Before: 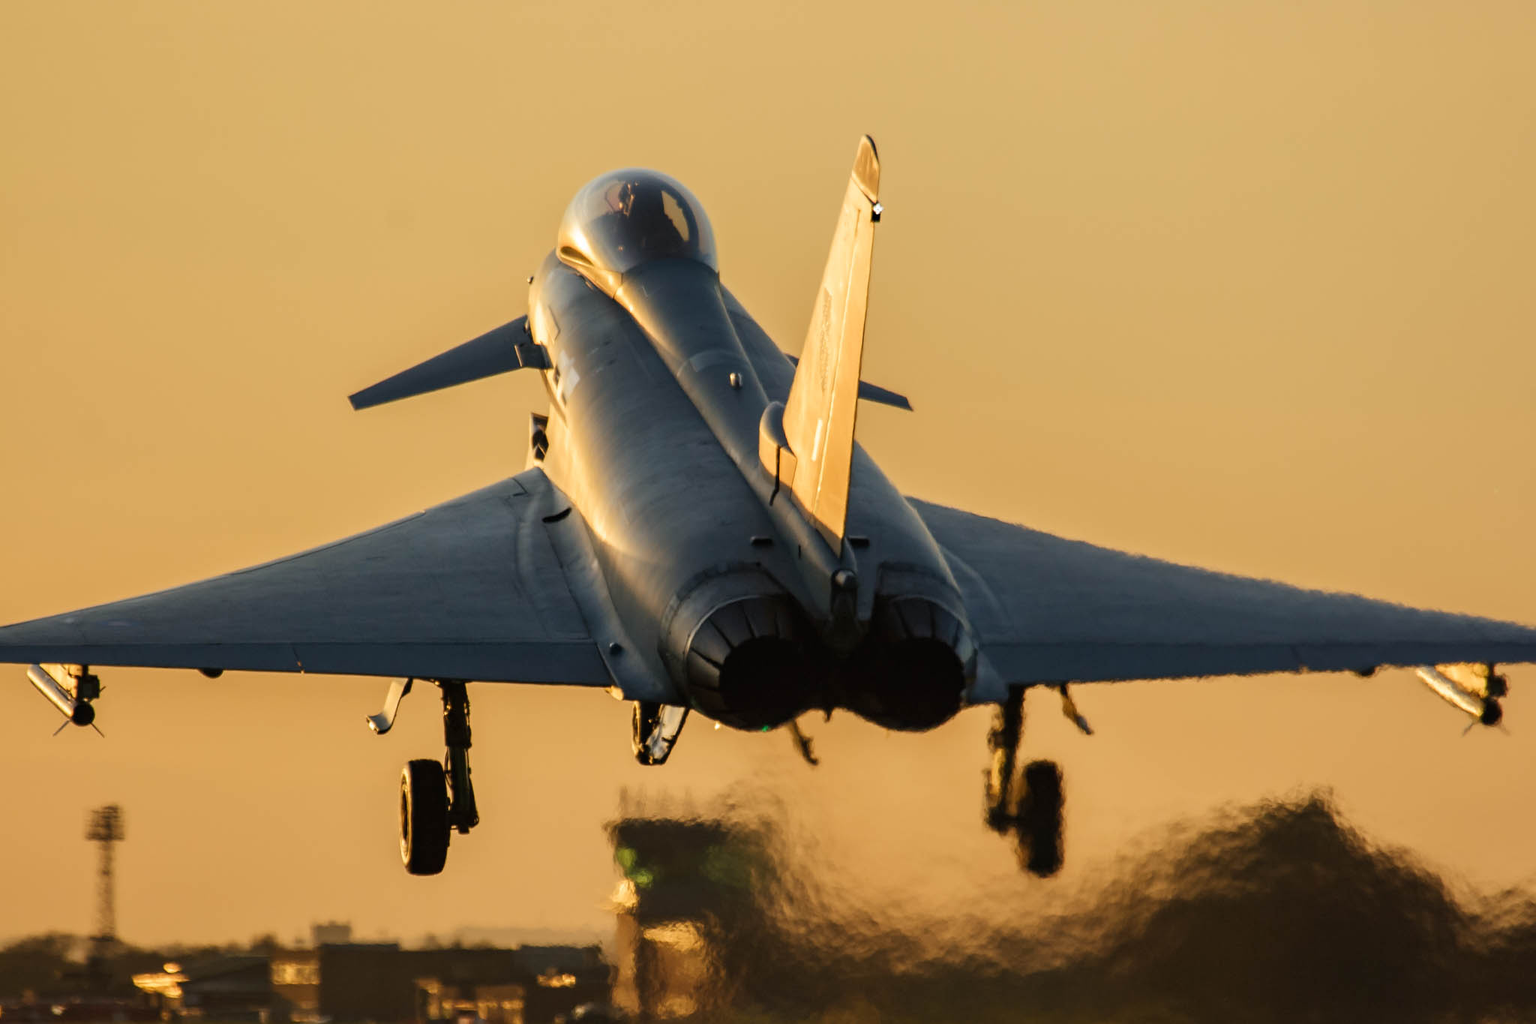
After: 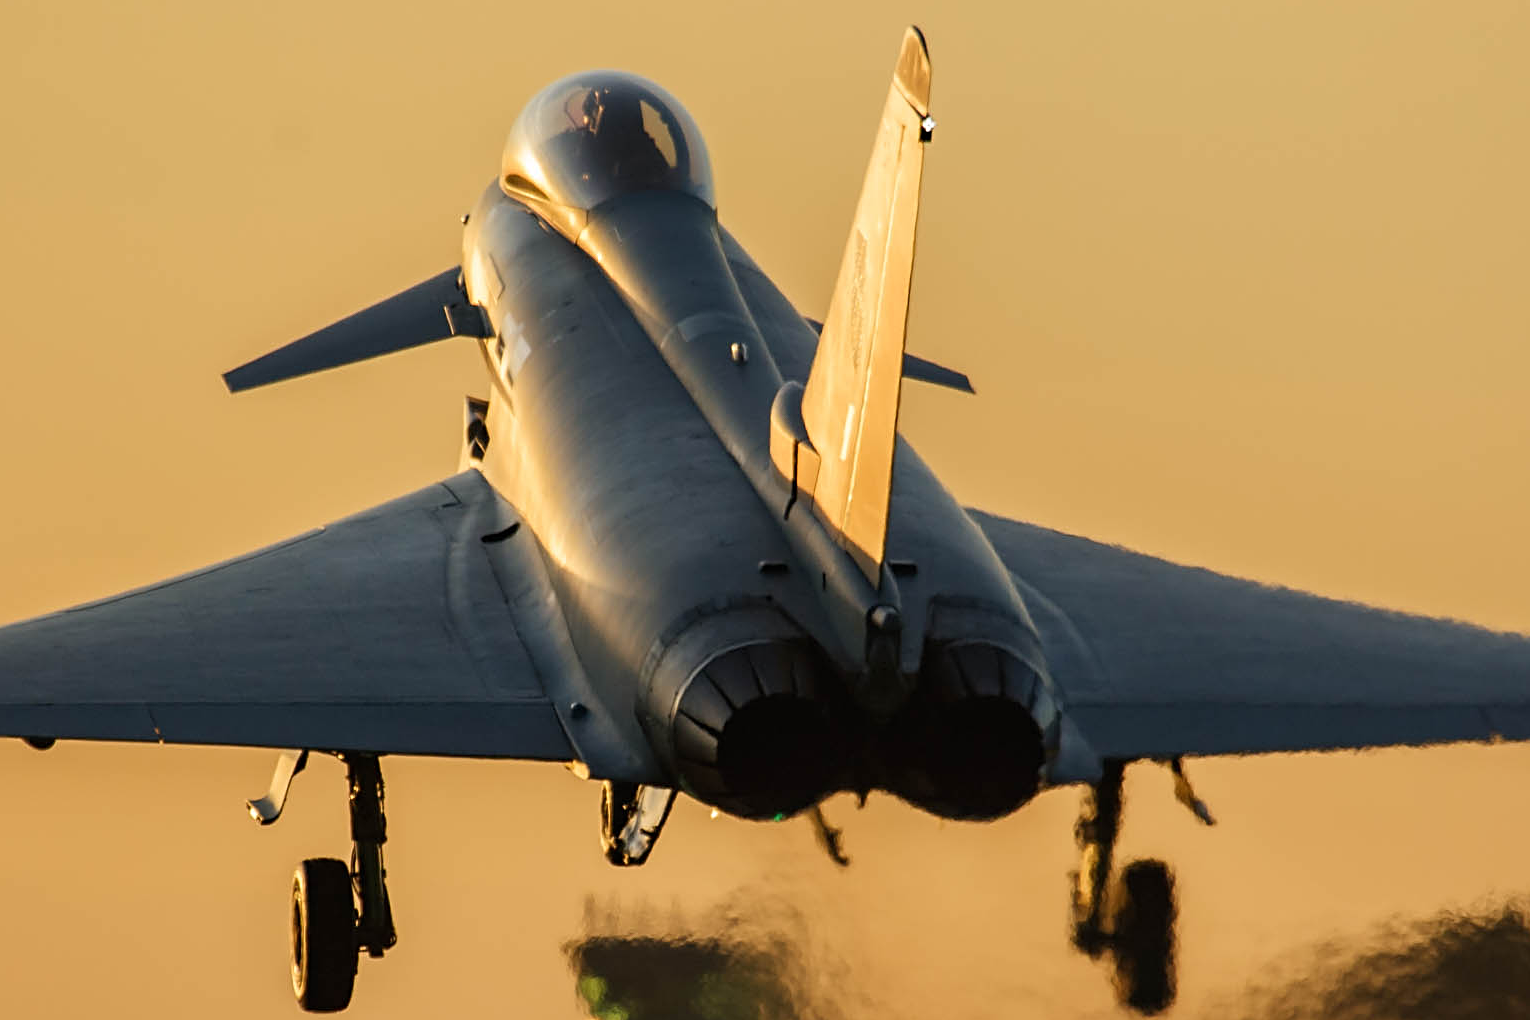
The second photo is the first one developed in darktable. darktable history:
crop and rotate: left 11.831%, top 11.346%, right 13.429%, bottom 13.899%
sharpen: radius 2.529, amount 0.323
